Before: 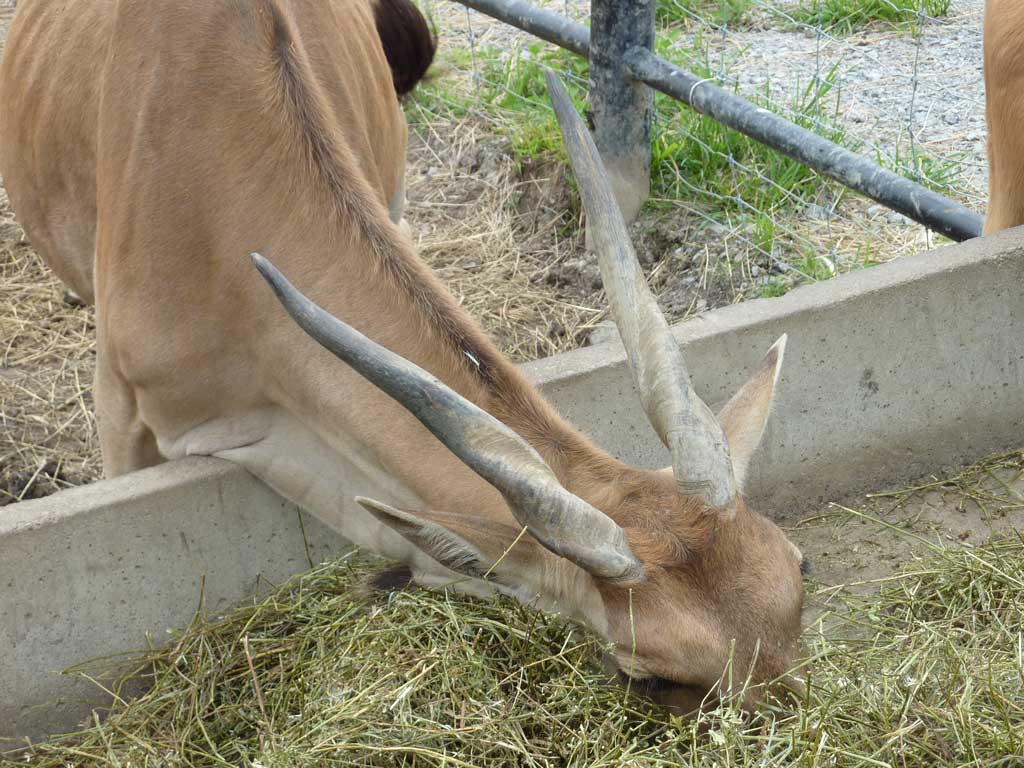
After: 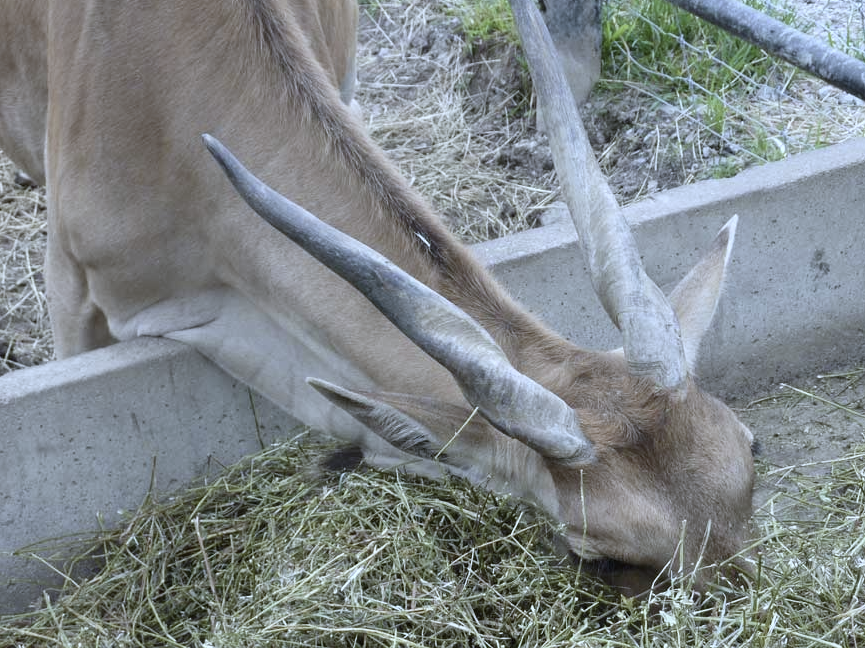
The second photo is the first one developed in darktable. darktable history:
white balance: red 0.871, blue 1.249
crop and rotate: left 4.842%, top 15.51%, right 10.668%
contrast brightness saturation: contrast 0.1, saturation -0.36
